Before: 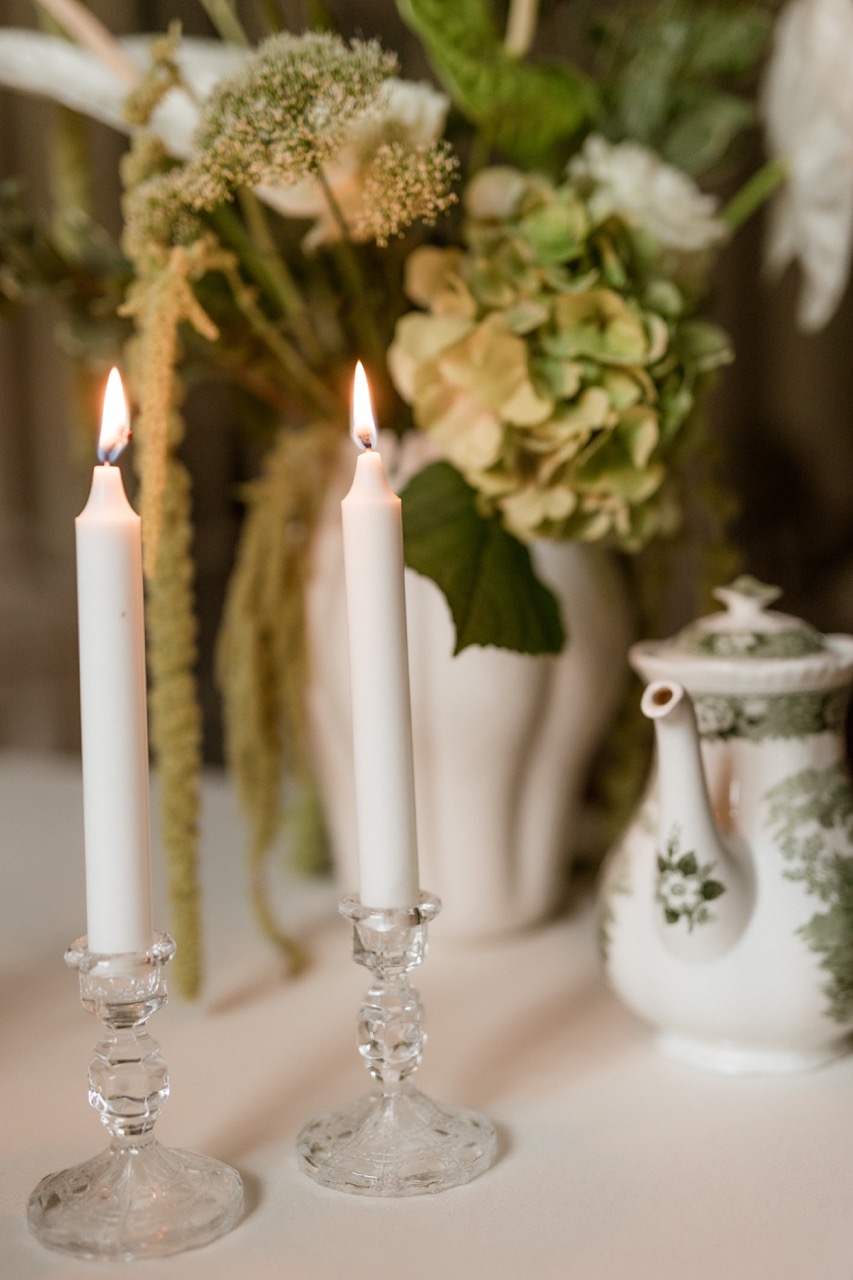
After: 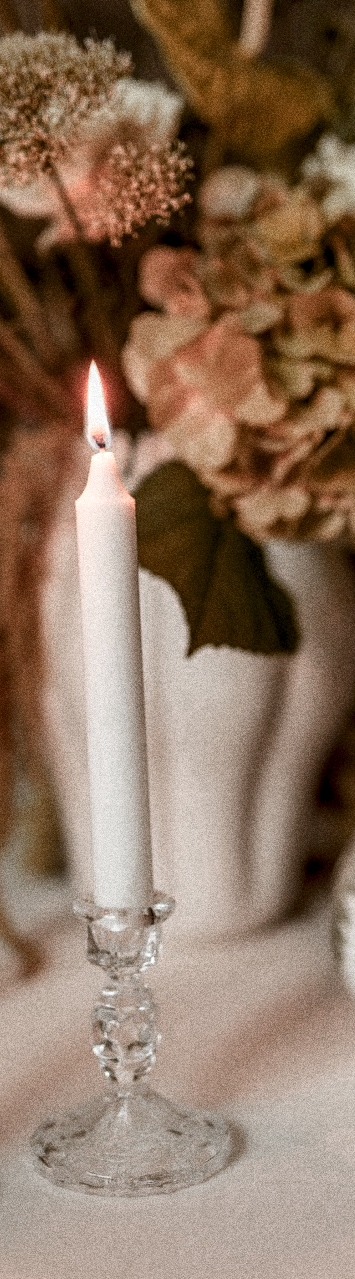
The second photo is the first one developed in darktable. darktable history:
crop: left 31.229%, right 27.105%
local contrast: detail 150%
color zones: curves: ch0 [(0.006, 0.385) (0.143, 0.563) (0.243, 0.321) (0.352, 0.464) (0.516, 0.456) (0.625, 0.5) (0.75, 0.5) (0.875, 0.5)]; ch1 [(0, 0.5) (0.134, 0.504) (0.246, 0.463) (0.421, 0.515) (0.5, 0.56) (0.625, 0.5) (0.75, 0.5) (0.875, 0.5)]; ch2 [(0, 0.5) (0.131, 0.426) (0.307, 0.289) (0.38, 0.188) (0.513, 0.216) (0.625, 0.548) (0.75, 0.468) (0.838, 0.396) (0.971, 0.311)]
exposure: exposure -0.242 EV, compensate highlight preservation false
grain: coarseness 14.49 ISO, strength 48.04%, mid-tones bias 35%
